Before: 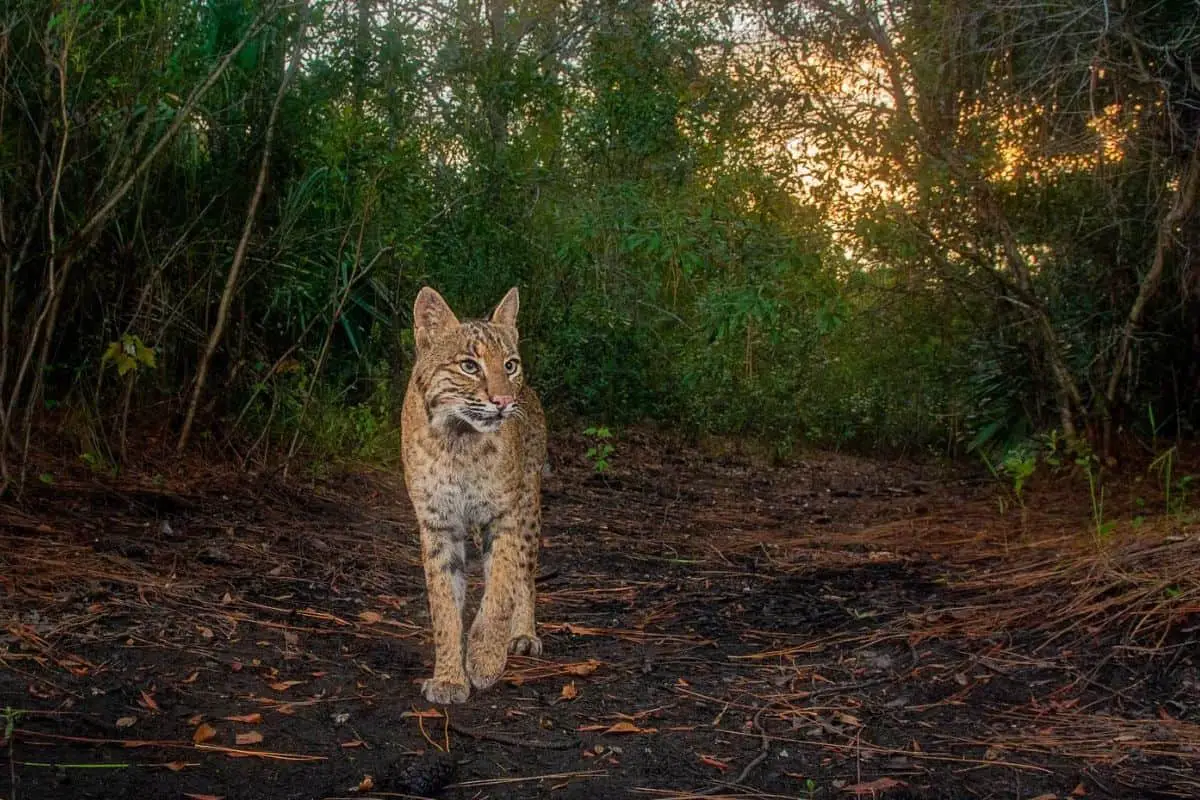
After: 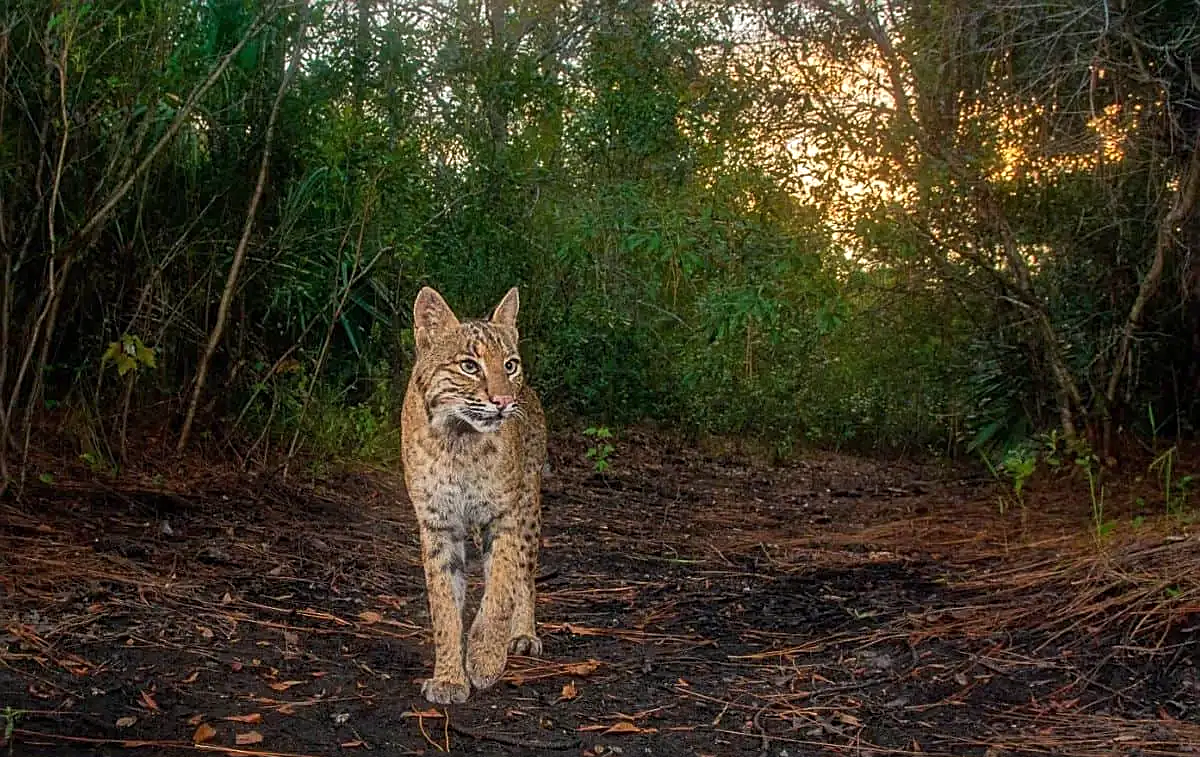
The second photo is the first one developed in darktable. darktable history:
crop and rotate: top 0%, bottom 5.275%
sharpen: on, module defaults
exposure: exposure 0.202 EV, compensate exposure bias true, compensate highlight preservation false
